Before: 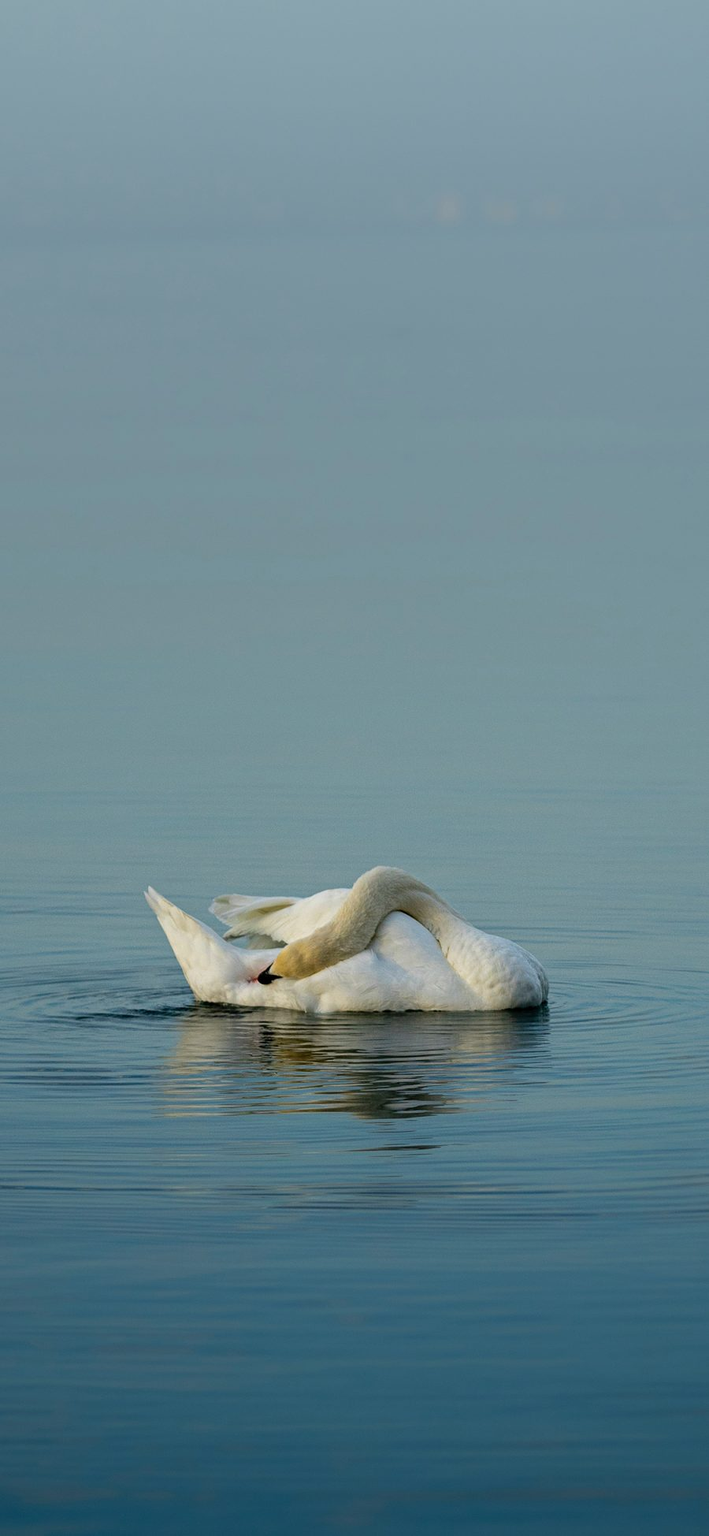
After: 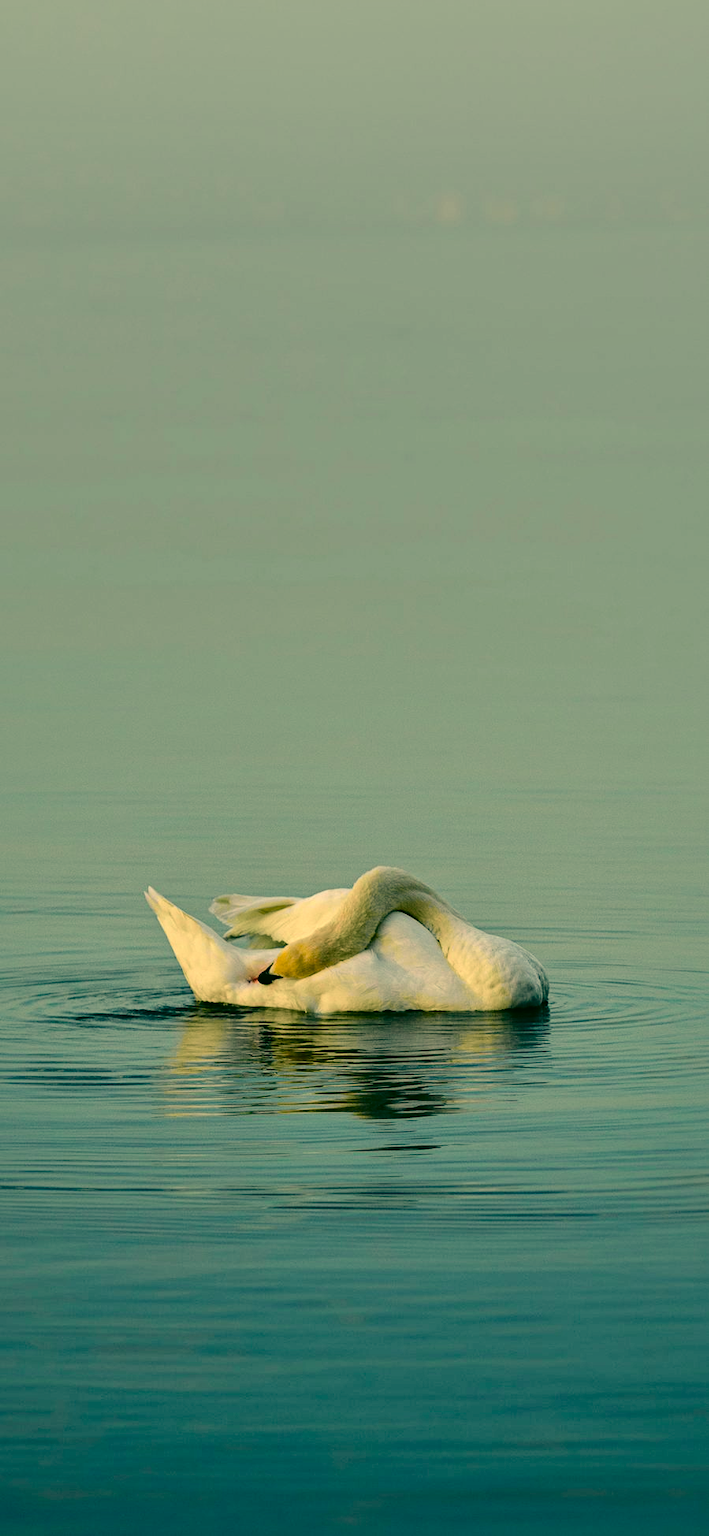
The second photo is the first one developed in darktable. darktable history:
local contrast: mode bilateral grid, contrast 25, coarseness 60, detail 151%, midtone range 0.2
color balance rgb: shadows lift › chroma 2%, shadows lift › hue 247.2°, power › chroma 0.3%, power › hue 25.2°, highlights gain › chroma 3%, highlights gain › hue 60°, global offset › luminance 0.75%, perceptual saturation grading › global saturation 20%, perceptual saturation grading › highlights -20%, perceptual saturation grading › shadows 30%, global vibrance 20%
color correction: highlights a* 5.3, highlights b* 24.26, shadows a* -15.58, shadows b* 4.02
tone curve: curves: ch0 [(0, 0.003) (0.211, 0.174) (0.482, 0.519) (0.843, 0.821) (0.992, 0.971)]; ch1 [(0, 0) (0.276, 0.206) (0.393, 0.364) (0.482, 0.477) (0.506, 0.5) (0.523, 0.523) (0.572, 0.592) (0.695, 0.767) (1, 1)]; ch2 [(0, 0) (0.438, 0.456) (0.498, 0.497) (0.536, 0.527) (0.562, 0.584) (0.619, 0.602) (0.698, 0.698) (1, 1)], color space Lab, independent channels, preserve colors none
contrast brightness saturation: saturation -0.05
